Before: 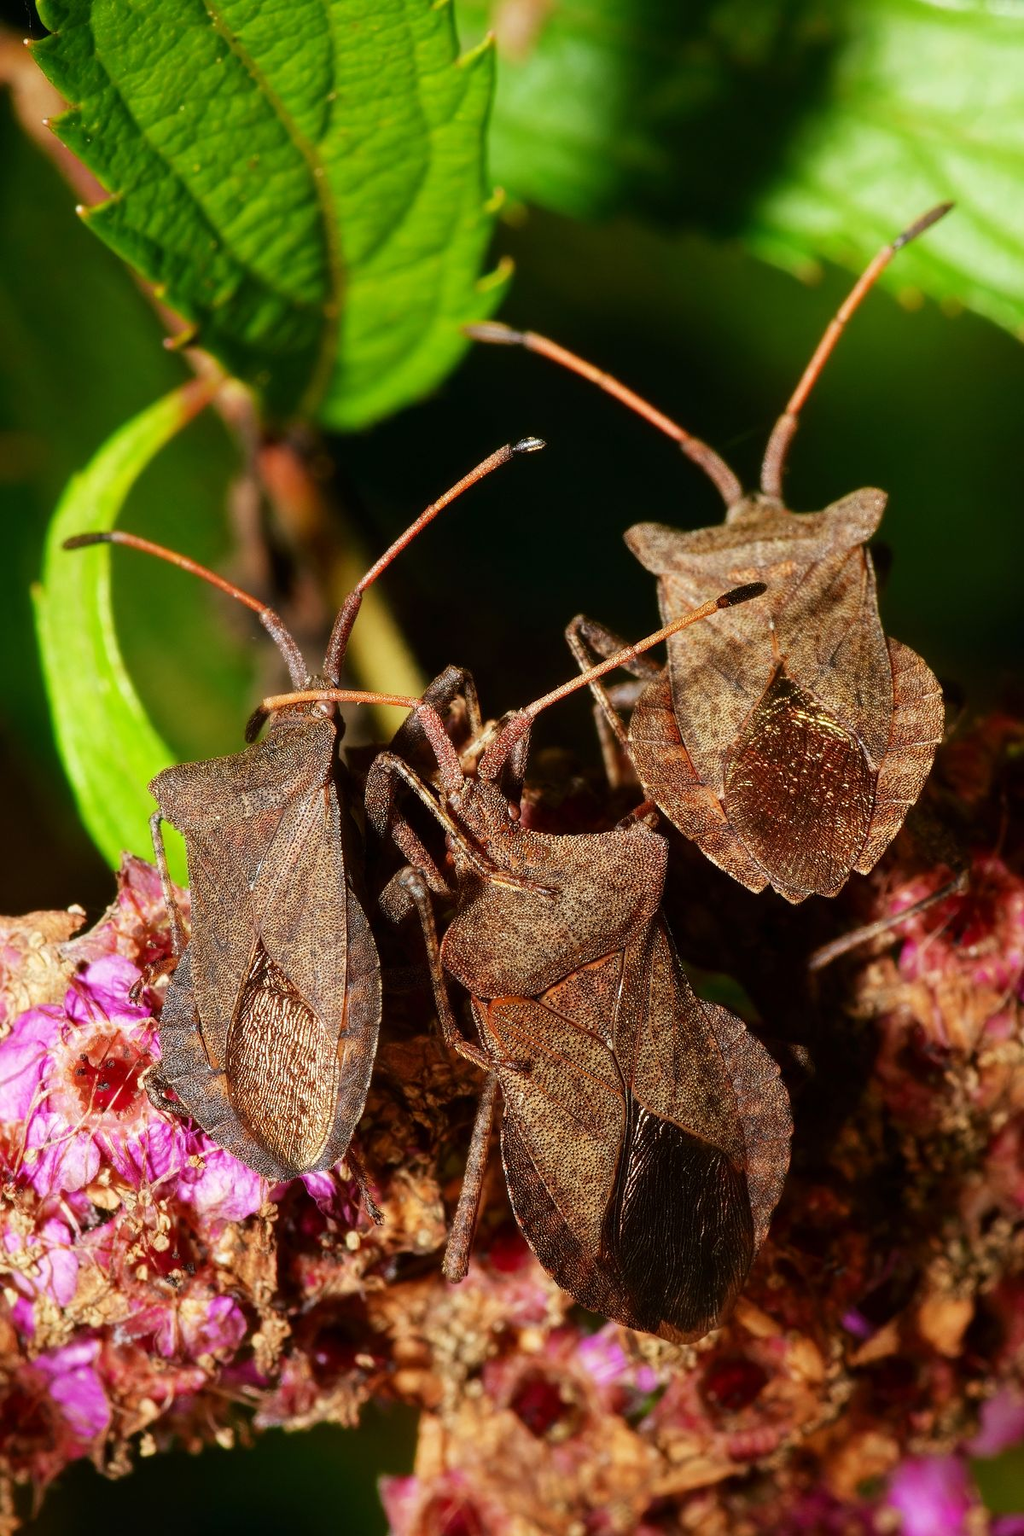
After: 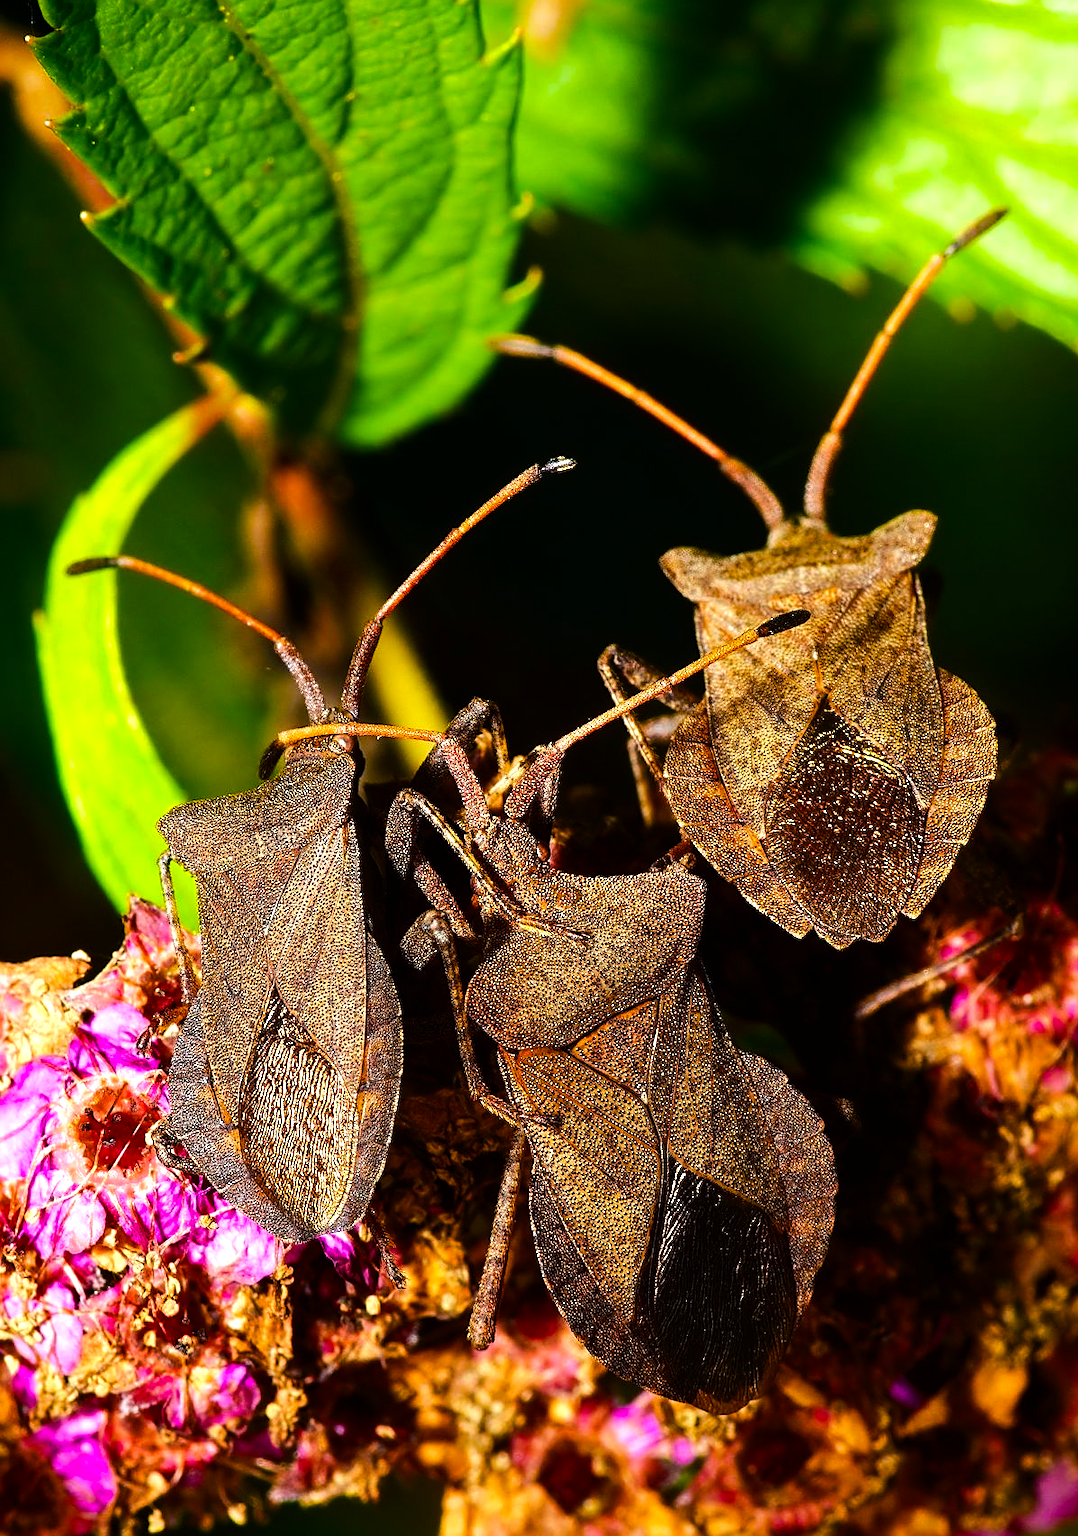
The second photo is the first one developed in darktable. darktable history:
crop: top 0.341%, right 0.264%, bottom 4.991%
color balance rgb: shadows lift › luminance -21.891%, shadows lift › chroma 6.595%, shadows lift › hue 267.69°, linear chroma grading › shadows 31.596%, linear chroma grading › global chroma -2.103%, linear chroma grading › mid-tones 3.788%, perceptual saturation grading › global saturation 30.219%, perceptual brilliance grading › highlights 17.001%, perceptual brilliance grading › mid-tones 31.403%, perceptual brilliance grading › shadows -31.384%, global vibrance 20%
sharpen: on, module defaults
